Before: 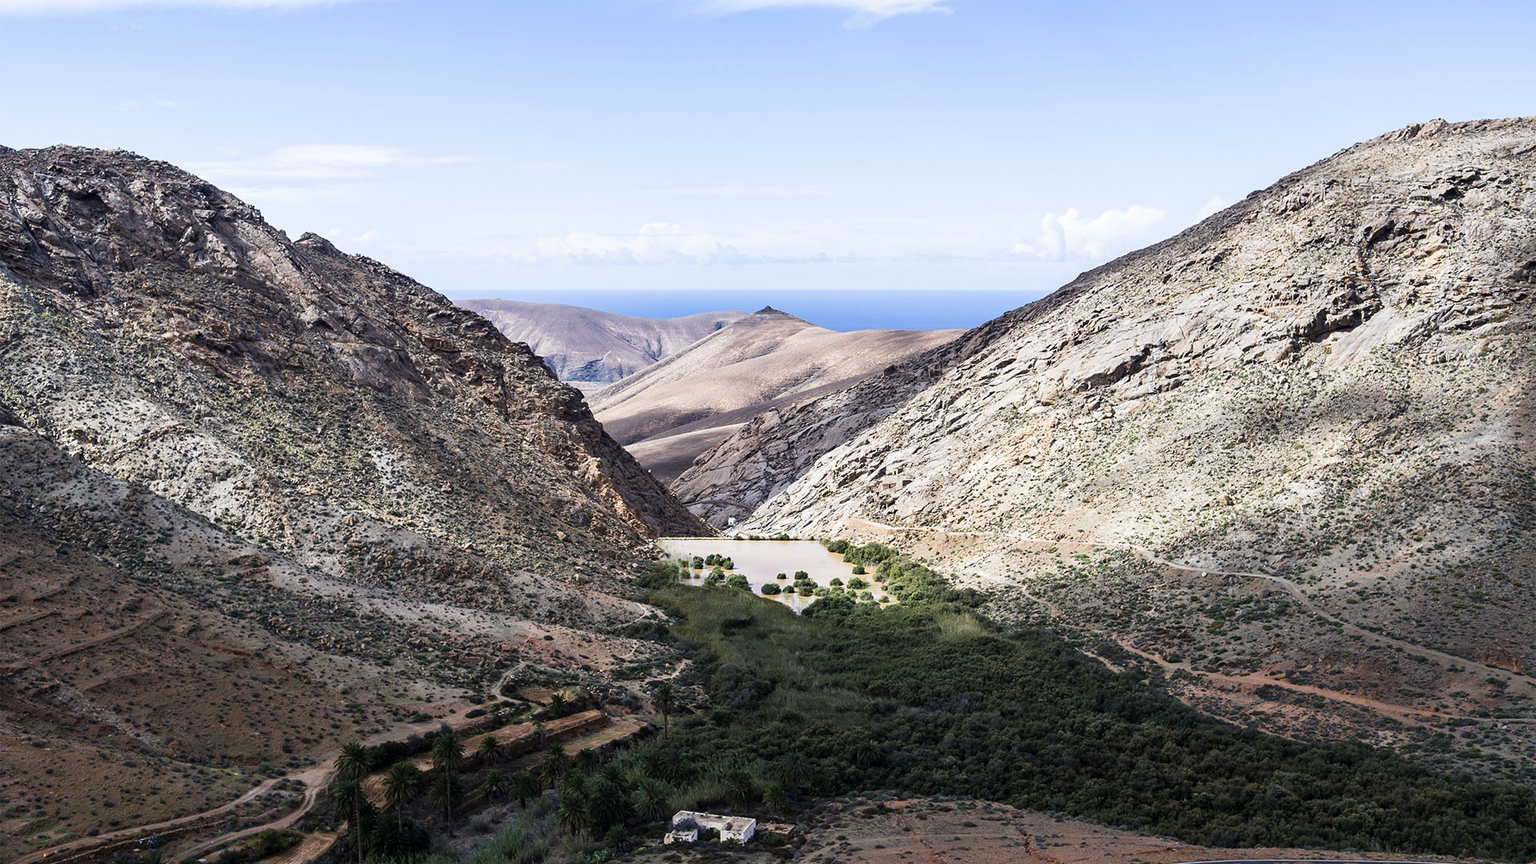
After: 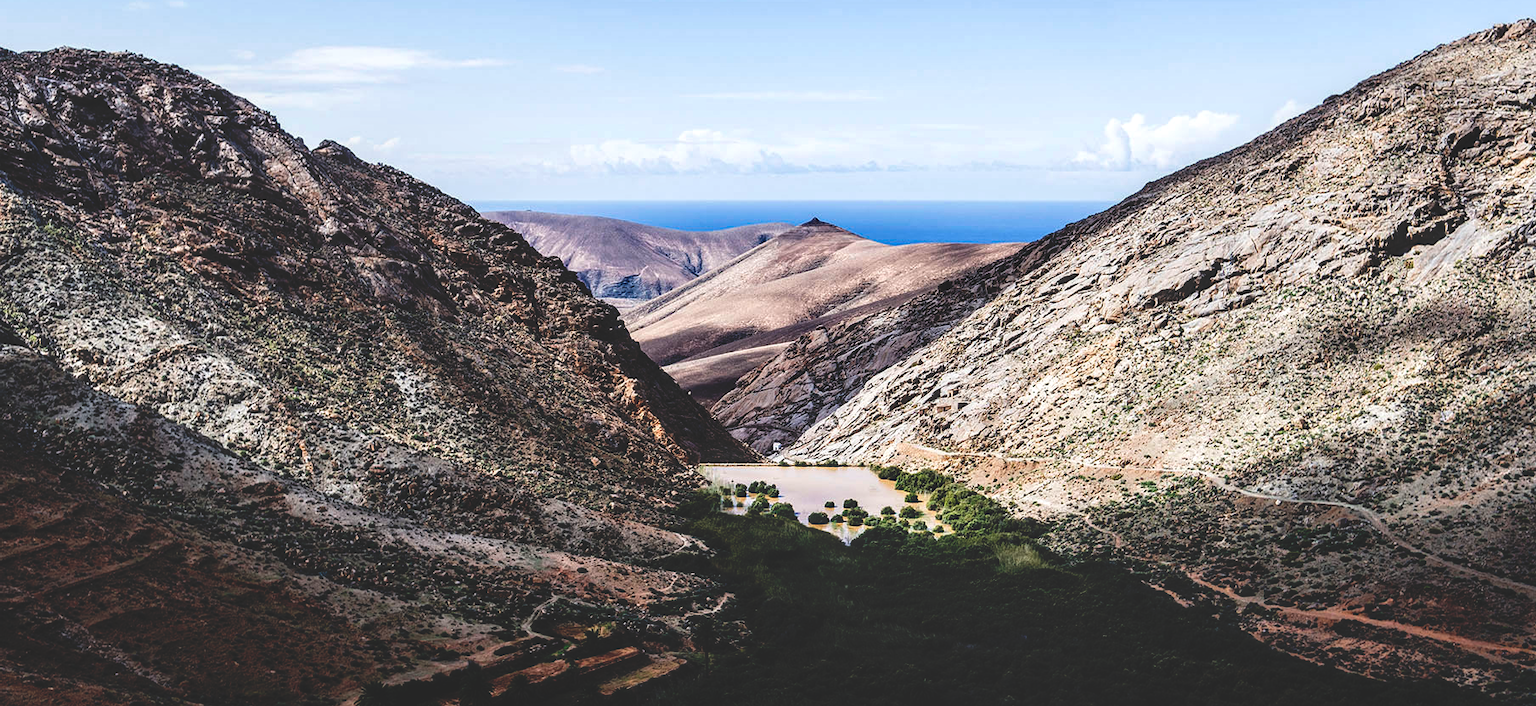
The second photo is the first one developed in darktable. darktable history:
crop and rotate: angle 0.03°, top 11.643%, right 5.651%, bottom 11.189%
local contrast: detail 130%
base curve: curves: ch0 [(0, 0.02) (0.083, 0.036) (1, 1)], preserve colors none
